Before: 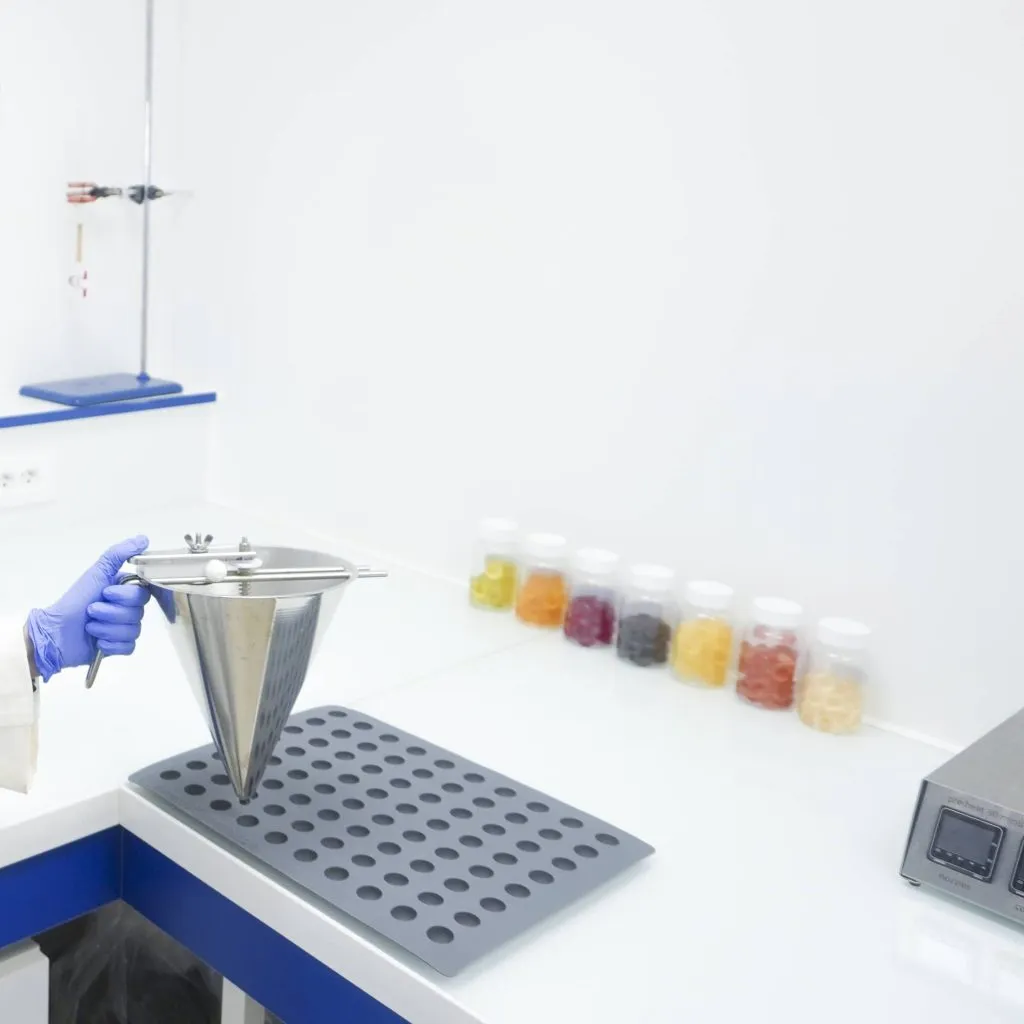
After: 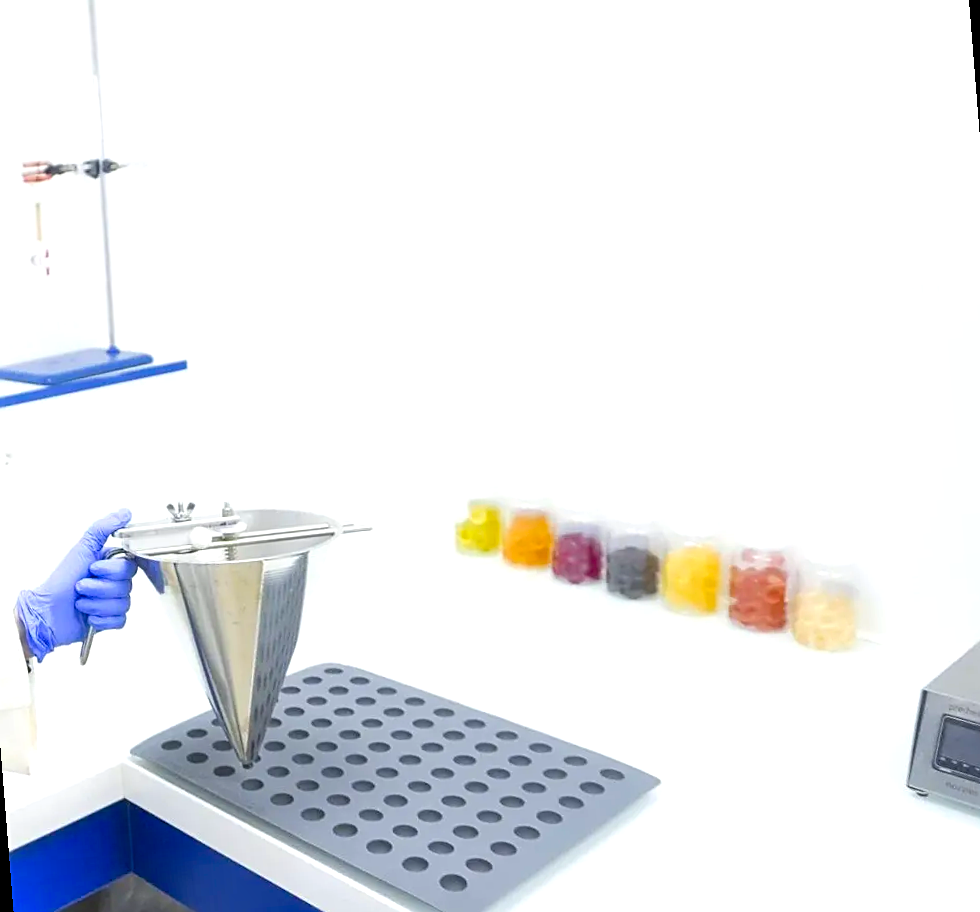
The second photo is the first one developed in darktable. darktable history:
sharpen: on, module defaults
rotate and perspective: rotation -4.57°, crop left 0.054, crop right 0.944, crop top 0.087, crop bottom 0.914
color balance rgb: linear chroma grading › global chroma 15%, perceptual saturation grading › global saturation 30%
shadows and highlights: radius 110.86, shadows 51.09, white point adjustment 9.16, highlights -4.17, highlights color adjustment 32.2%, soften with gaussian
